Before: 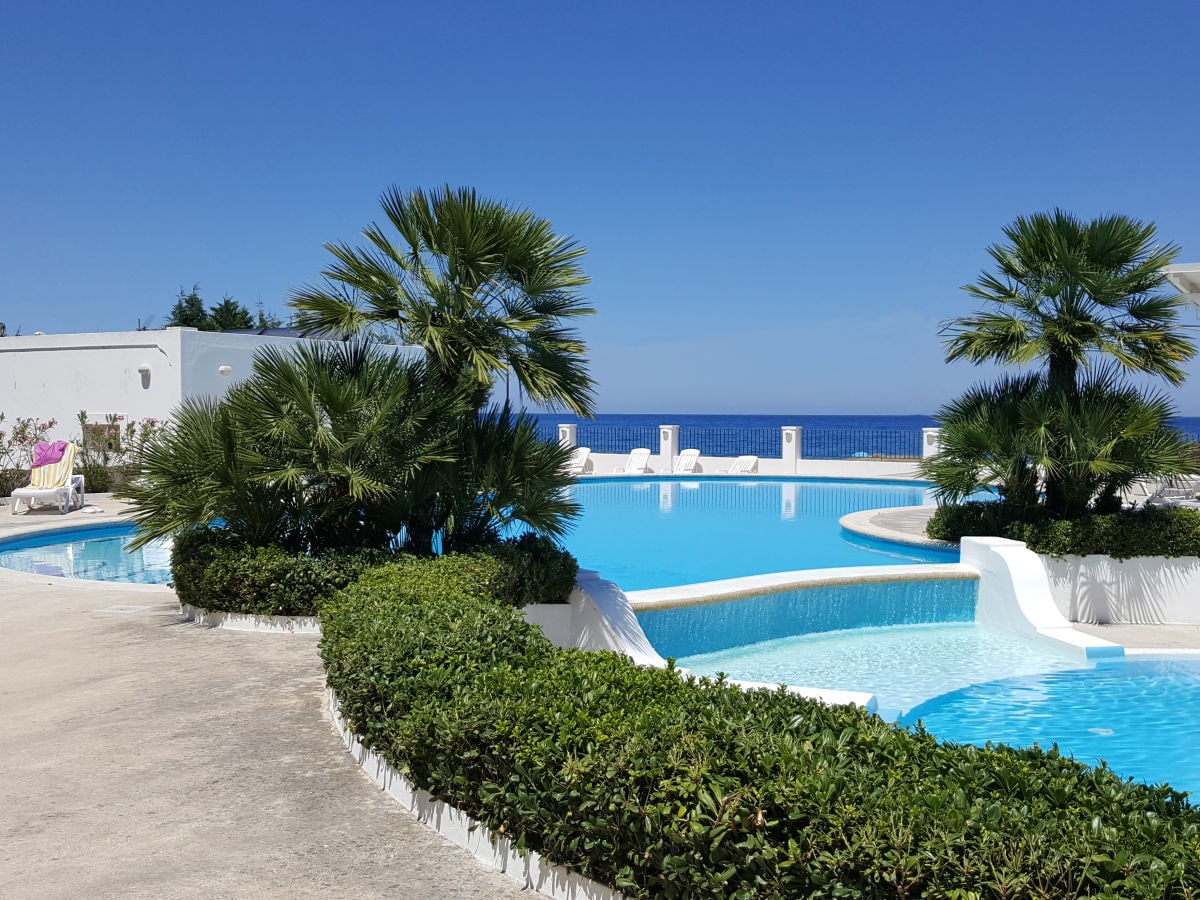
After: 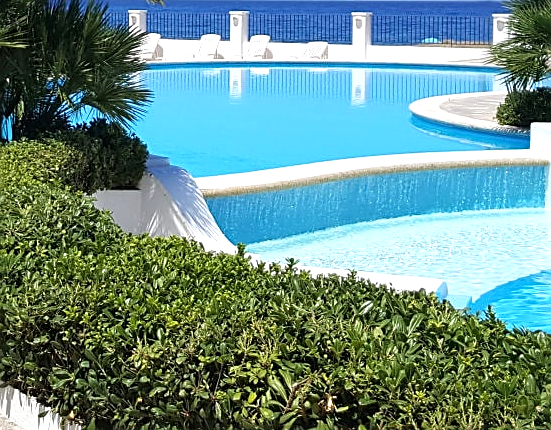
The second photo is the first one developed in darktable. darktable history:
crop: left 35.847%, top 46.035%, right 18.171%, bottom 6.148%
sharpen: on, module defaults
exposure: black level correction 0, exposure 0.5 EV, compensate highlight preservation false
